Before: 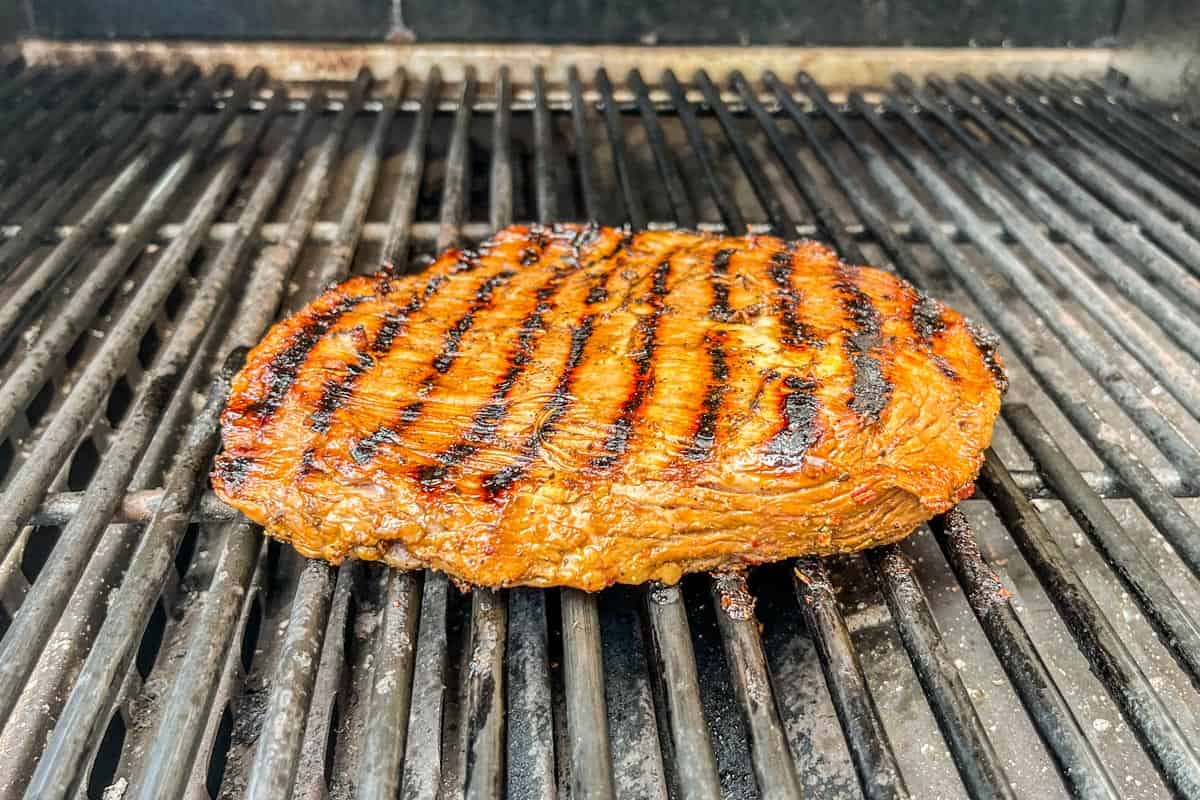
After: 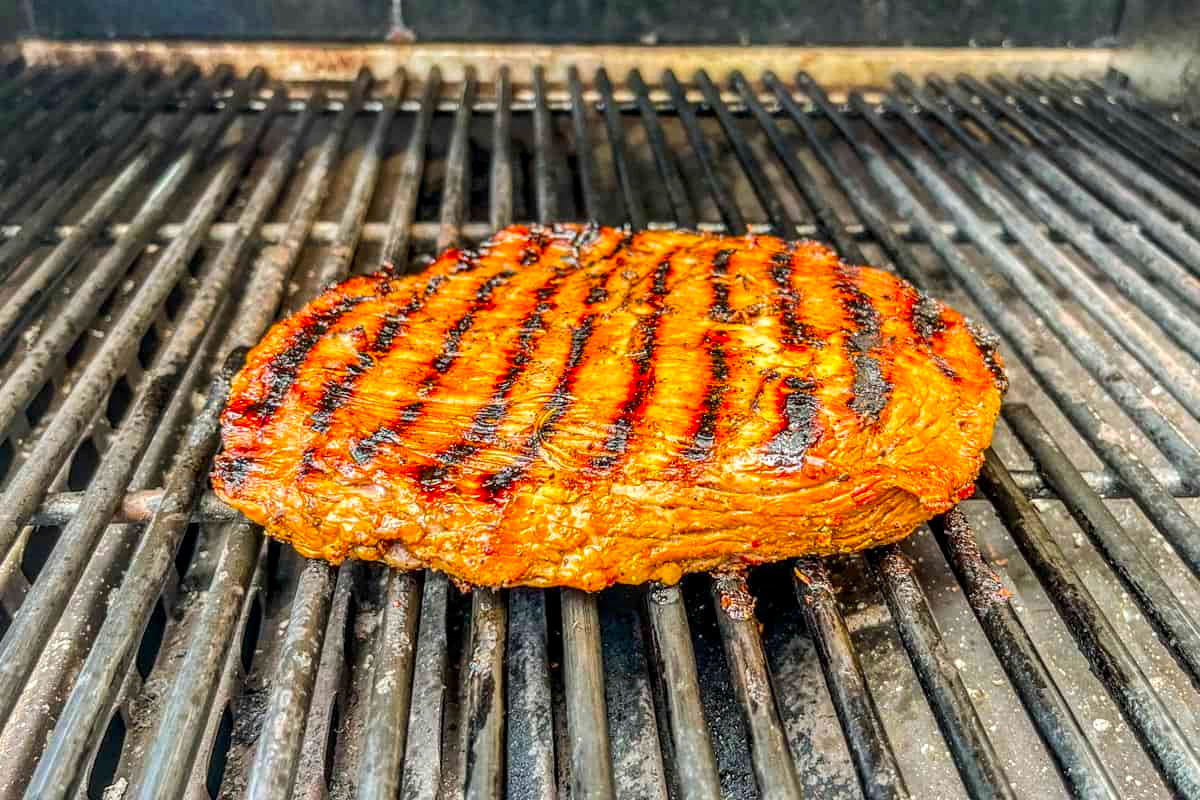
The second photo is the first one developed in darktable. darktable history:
local contrast: on, module defaults
contrast brightness saturation: saturation 0.5
exposure: compensate exposure bias true, compensate highlight preservation false
